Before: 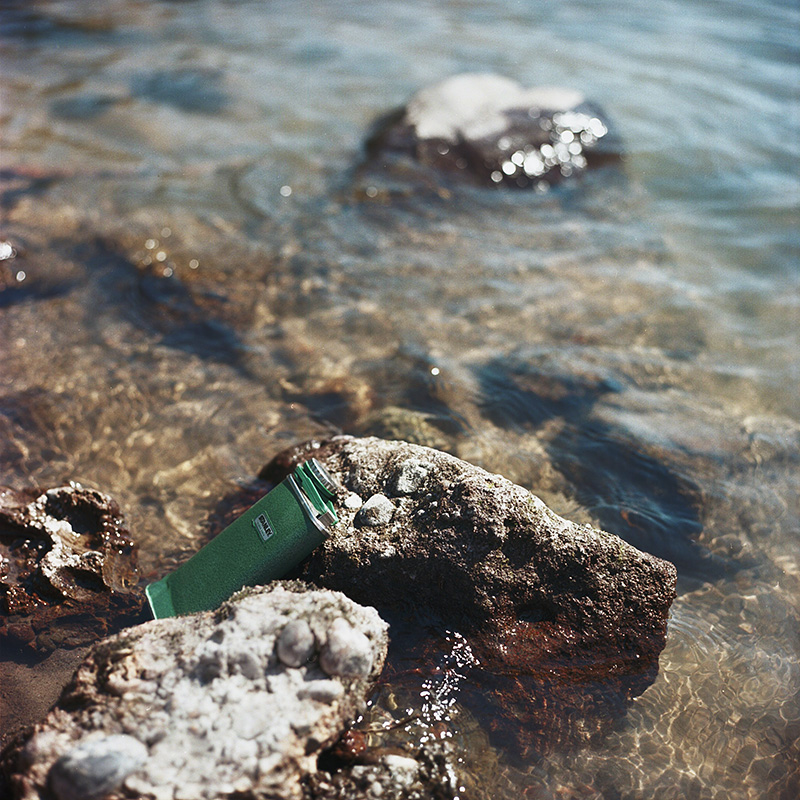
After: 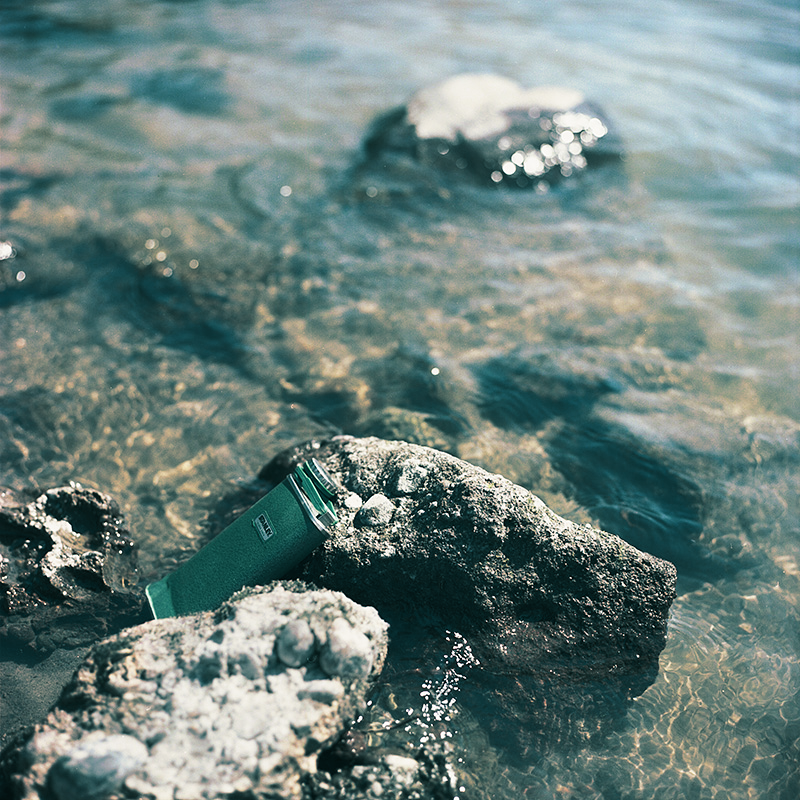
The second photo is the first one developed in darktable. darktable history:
shadows and highlights: highlights 70.7, soften with gaussian
split-toning: shadows › hue 186.43°, highlights › hue 49.29°, compress 30.29%
contrast brightness saturation: contrast 0.1, brightness 0.02, saturation 0.02
